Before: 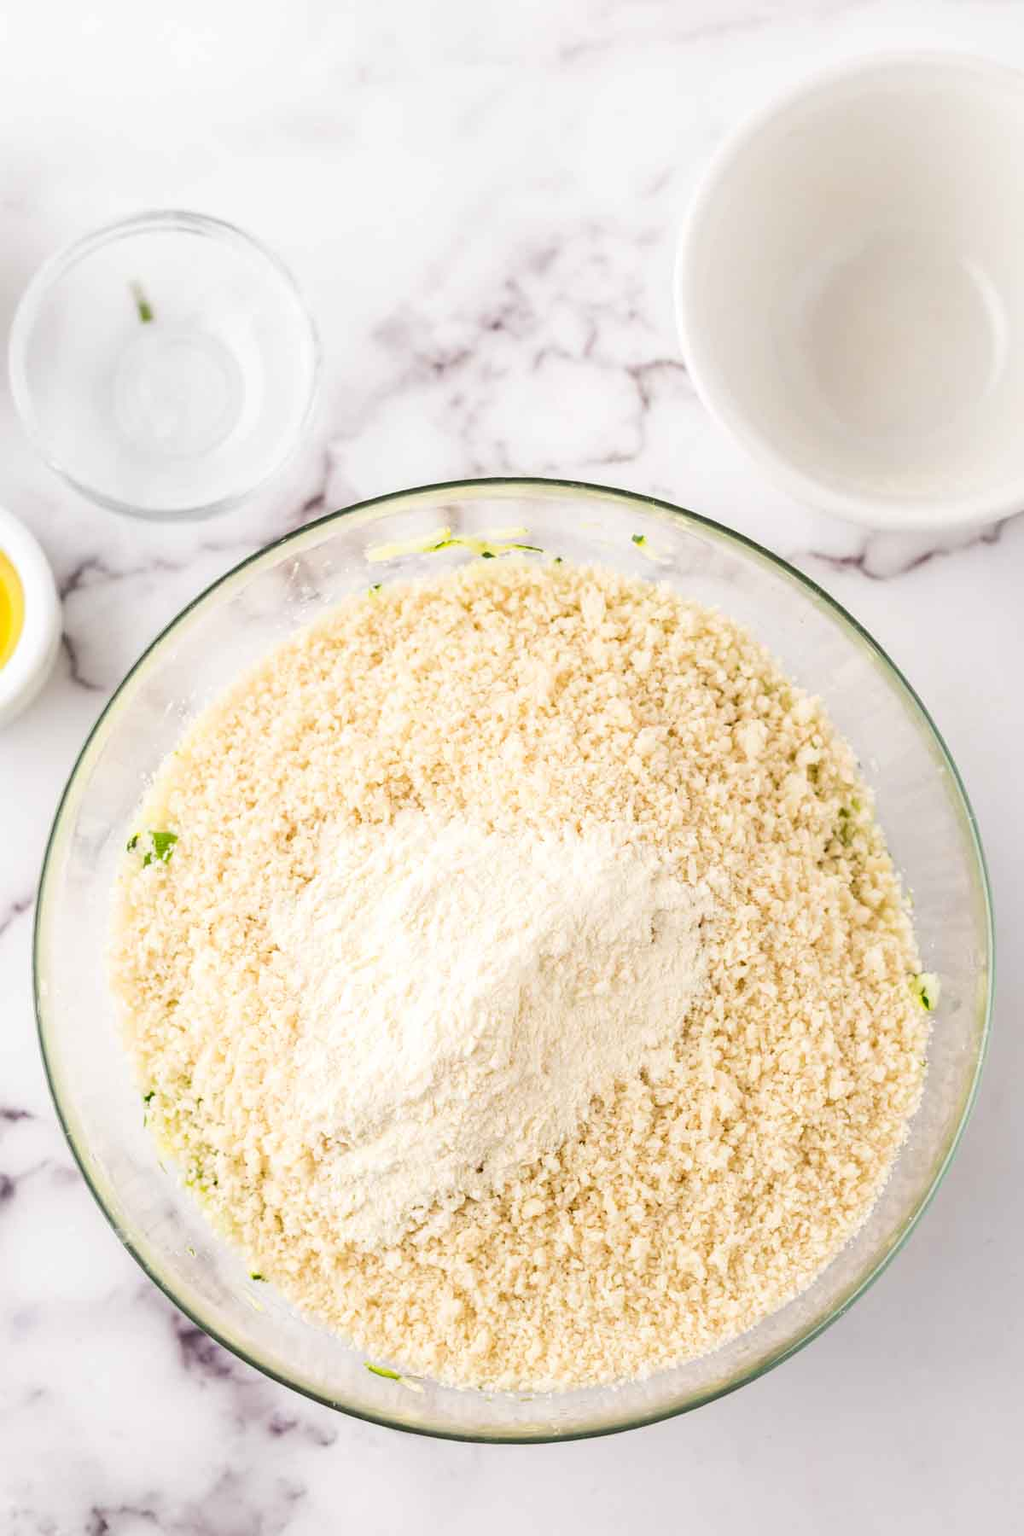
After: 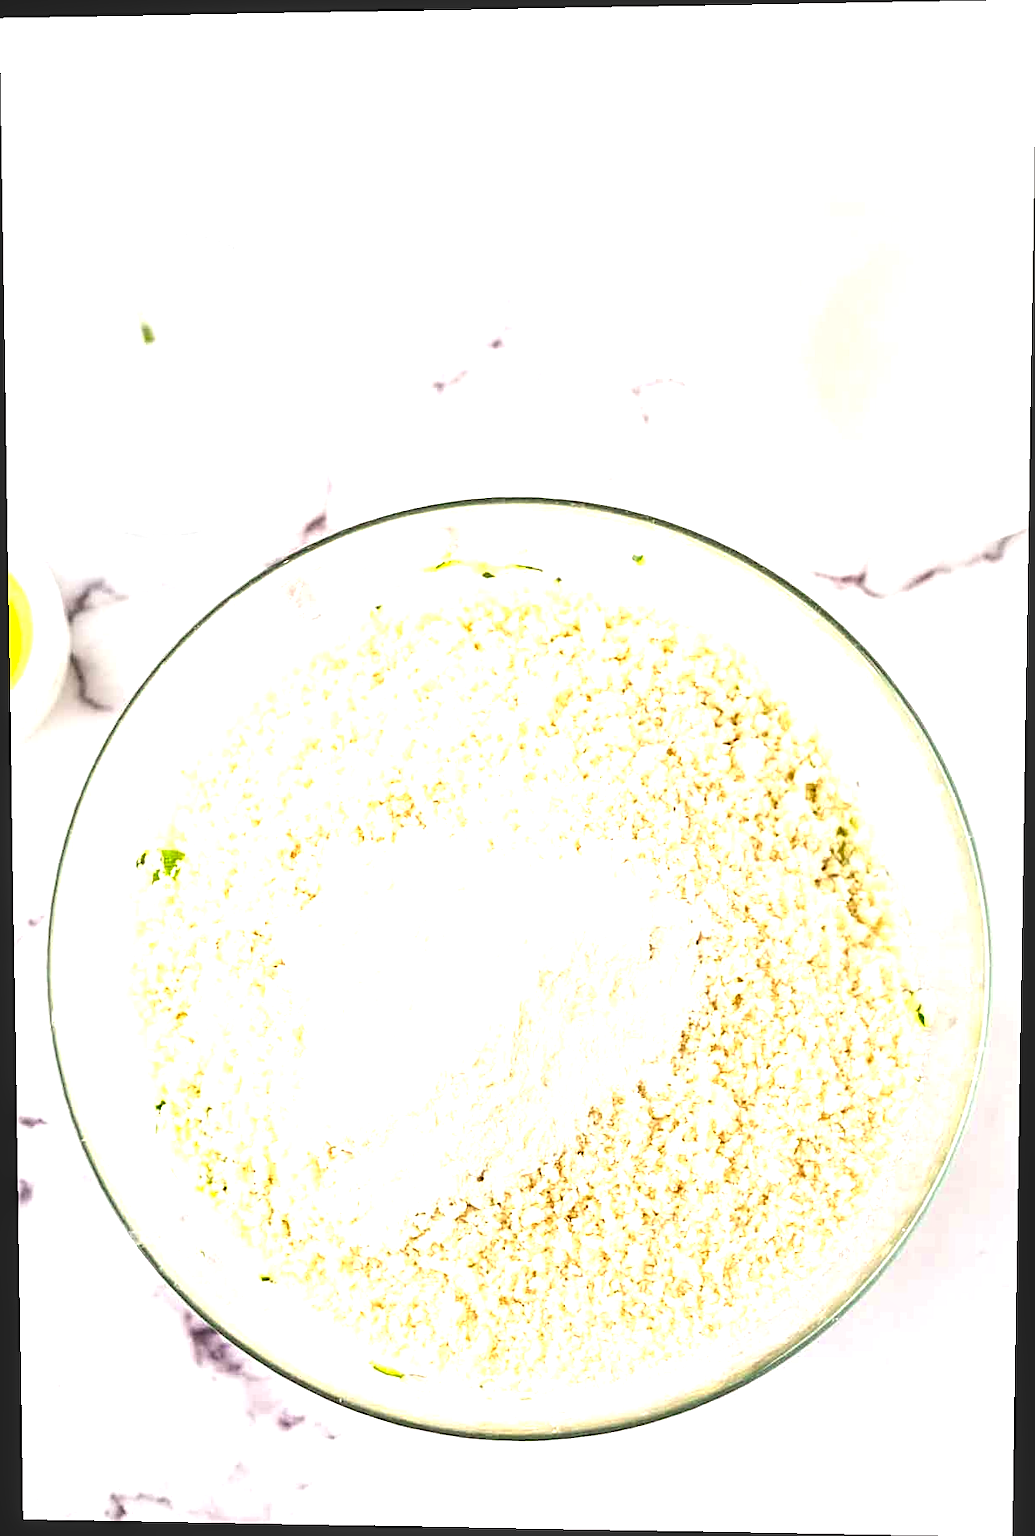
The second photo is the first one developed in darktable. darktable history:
rotate and perspective: lens shift (vertical) 0.048, lens shift (horizontal) -0.024, automatic cropping off
exposure: exposure 1.15 EV, compensate highlight preservation false
local contrast: detail 130%
sharpen: on, module defaults
